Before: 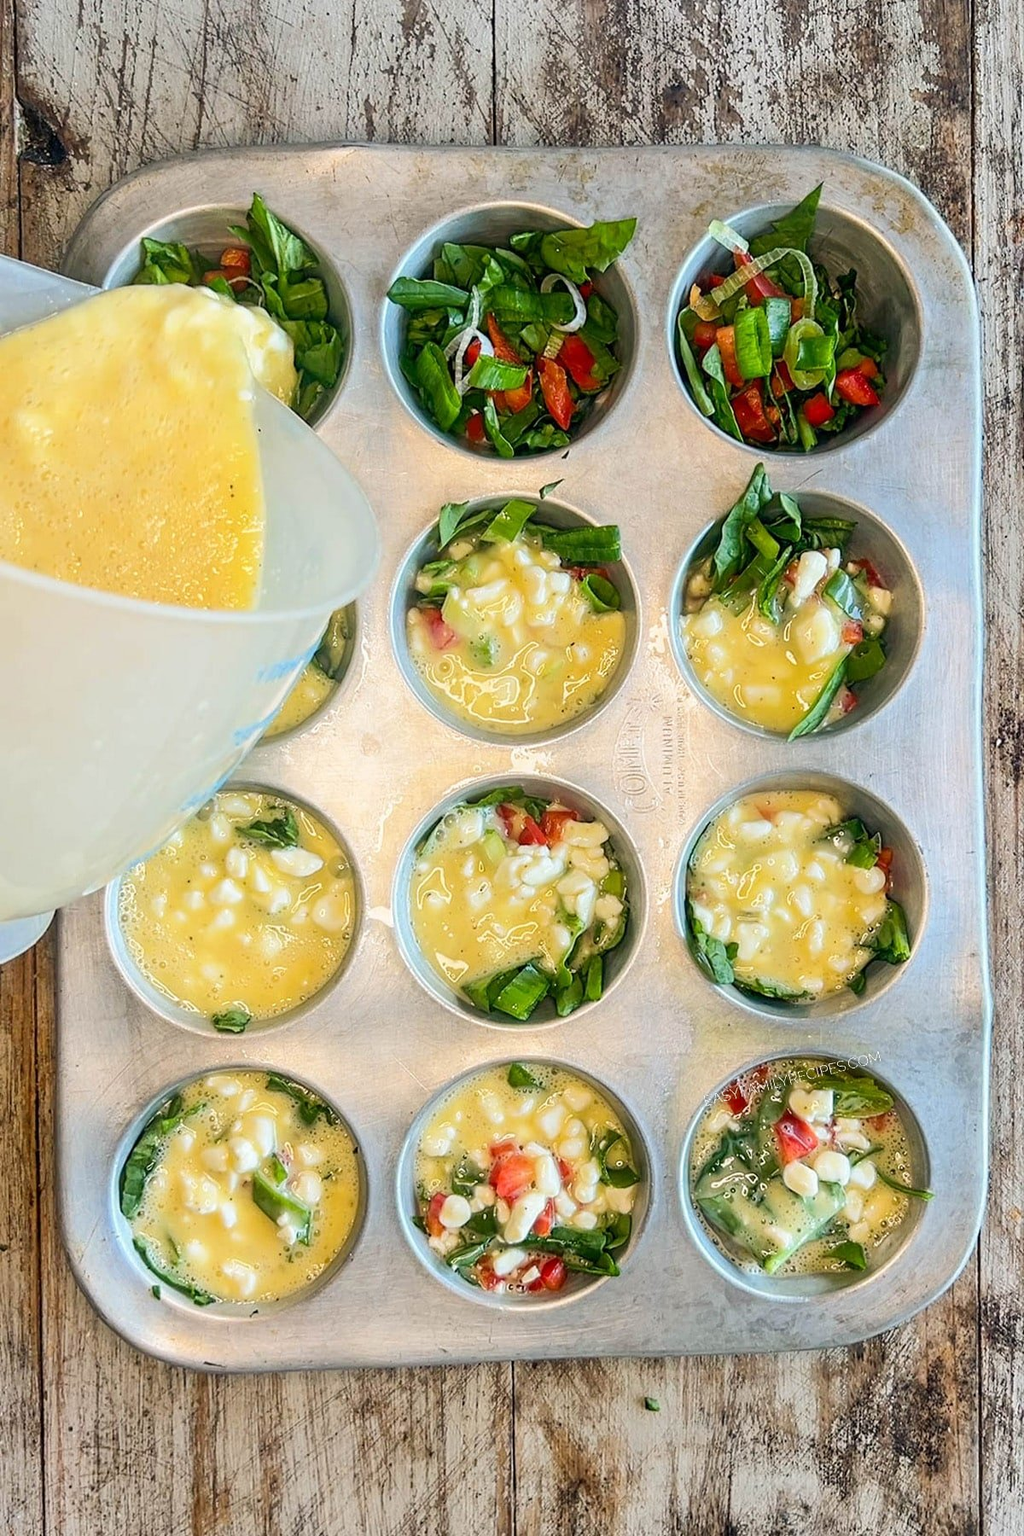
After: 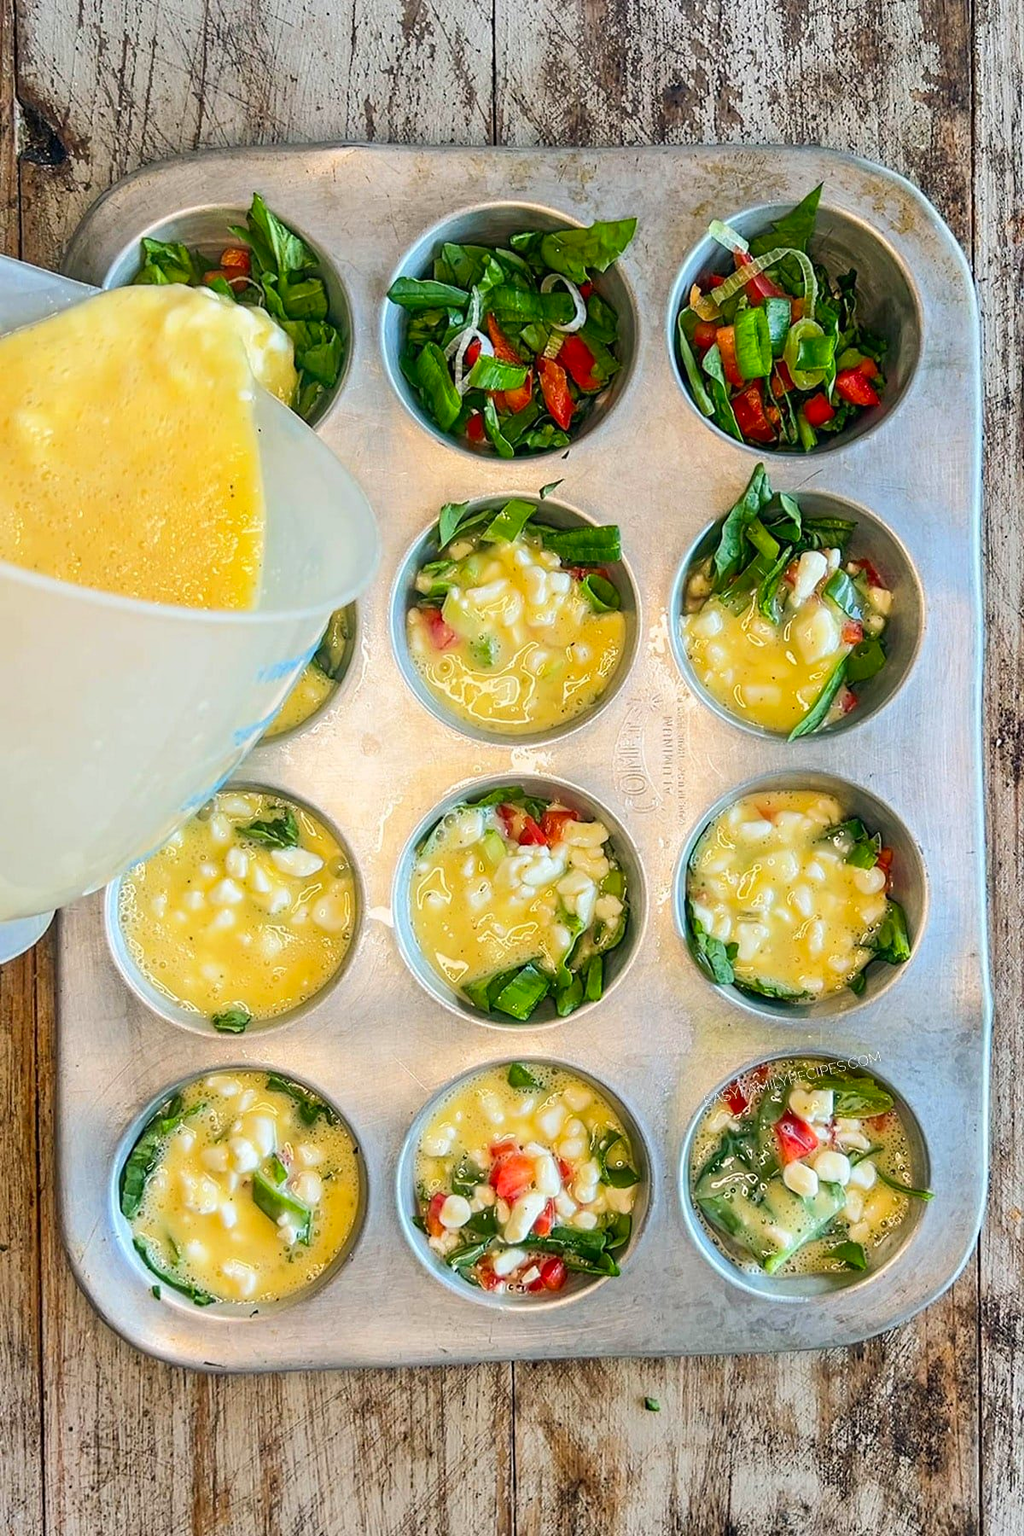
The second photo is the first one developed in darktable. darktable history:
contrast brightness saturation: saturation 0.13
haze removal: on, module defaults
